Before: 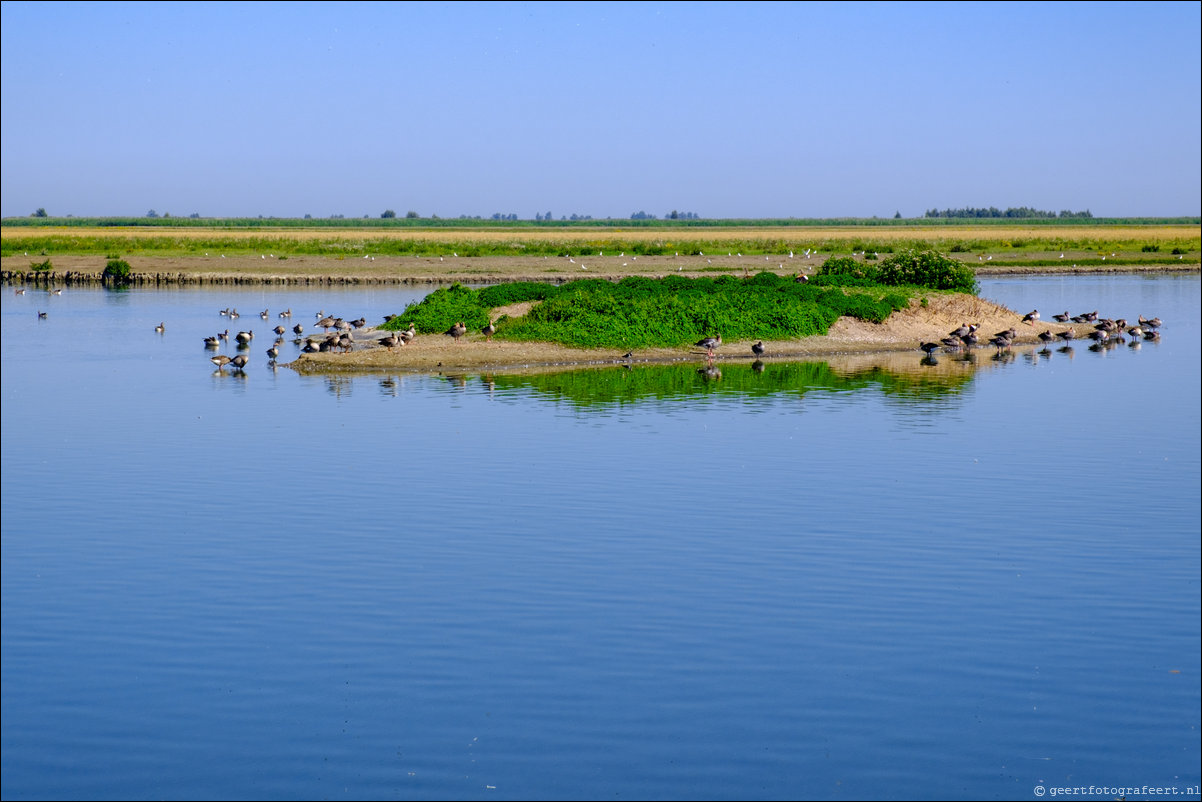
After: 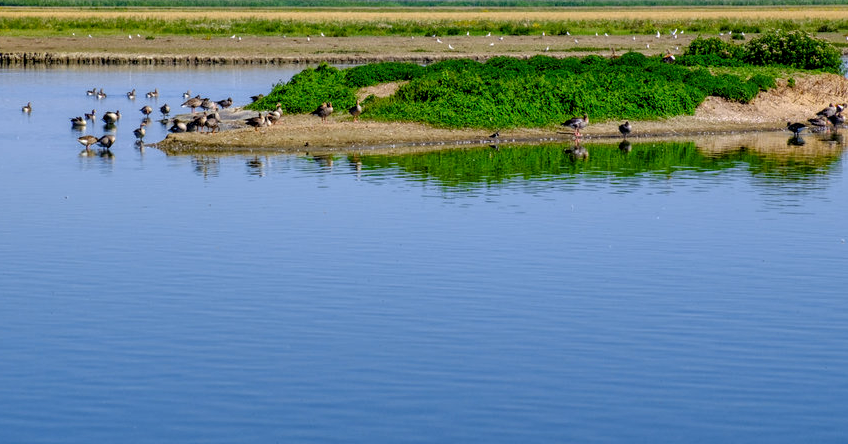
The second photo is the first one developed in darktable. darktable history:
local contrast: on, module defaults
crop: left 11.102%, top 27.519%, right 18.326%, bottom 17.04%
exposure: compensate exposure bias true, compensate highlight preservation false
